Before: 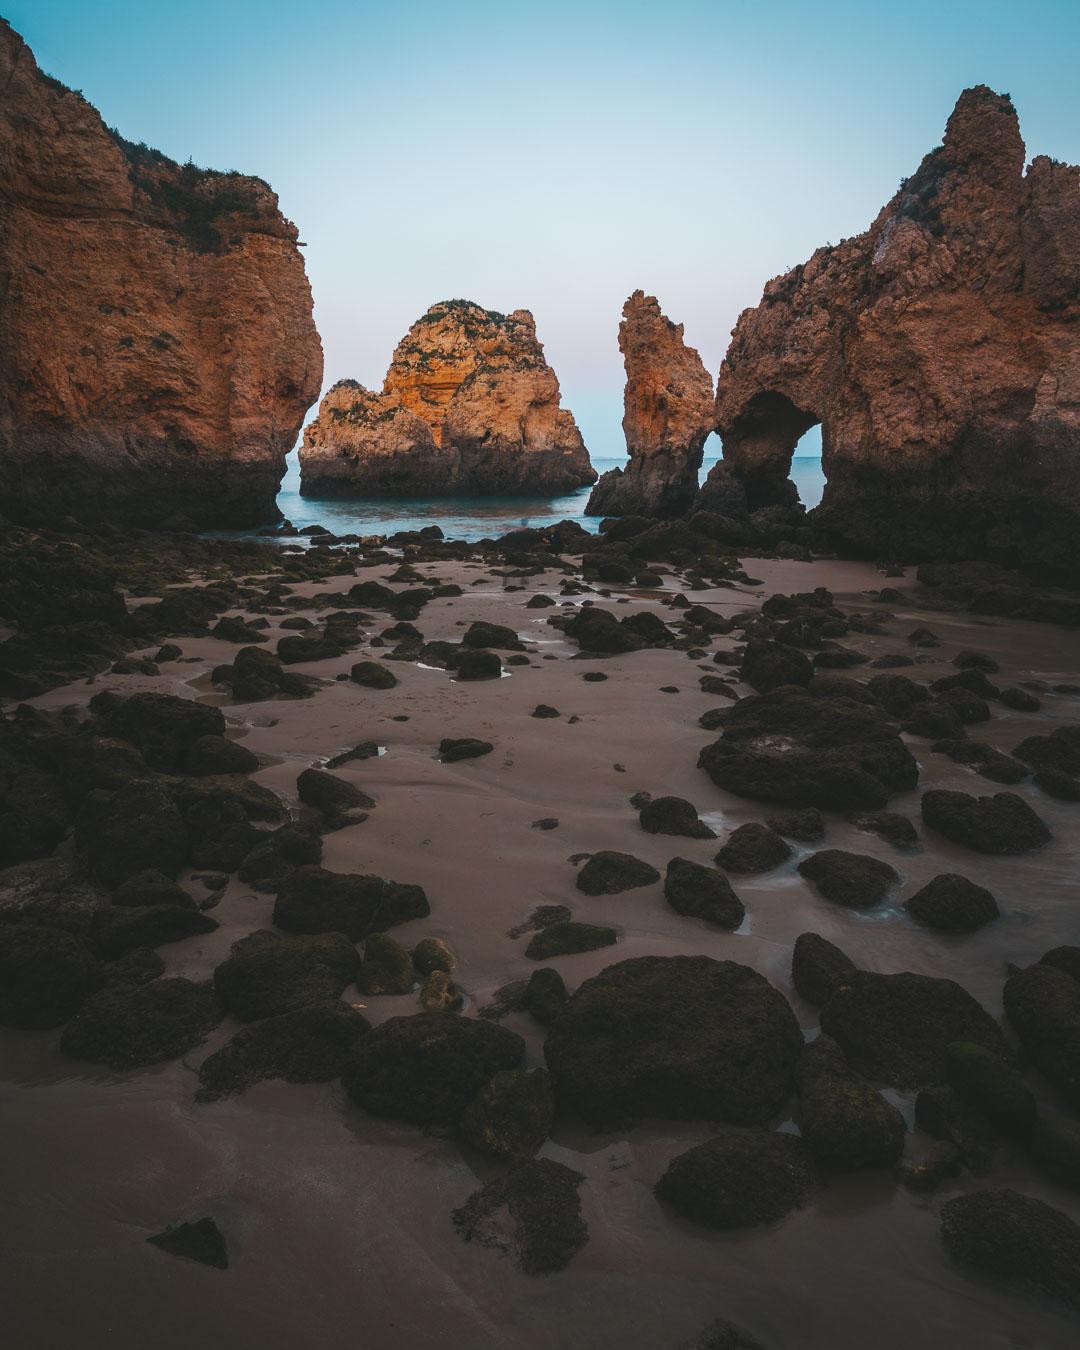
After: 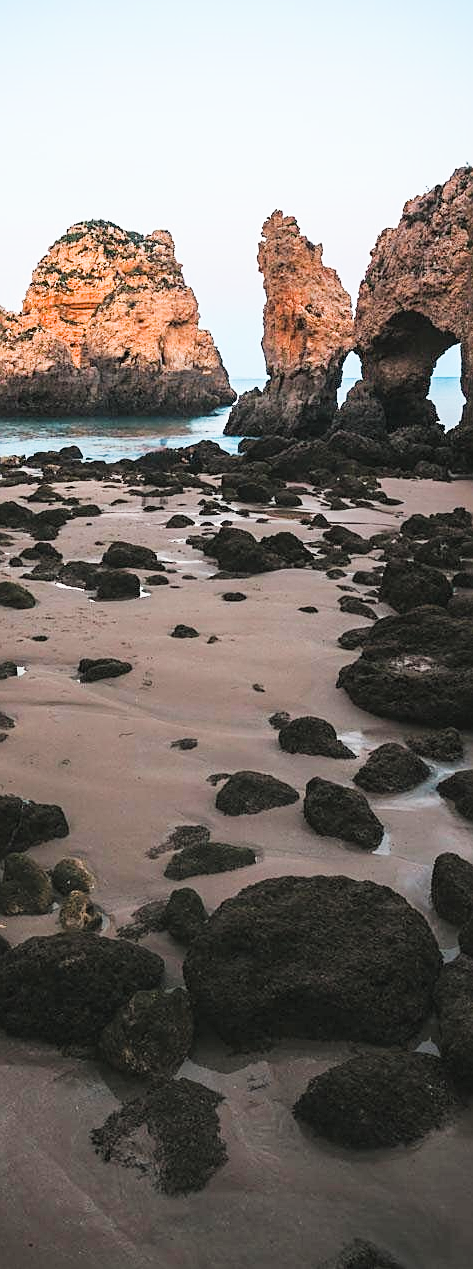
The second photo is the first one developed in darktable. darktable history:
filmic rgb: black relative exposure -5.03 EV, white relative exposure 3.97 EV, hardness 2.89, contrast 1.3, highlights saturation mix -29.73%
crop: left 33.437%, top 5.946%, right 22.739%
sharpen: on, module defaults
exposure: black level correction 0, exposure 1.408 EV, compensate highlight preservation false
